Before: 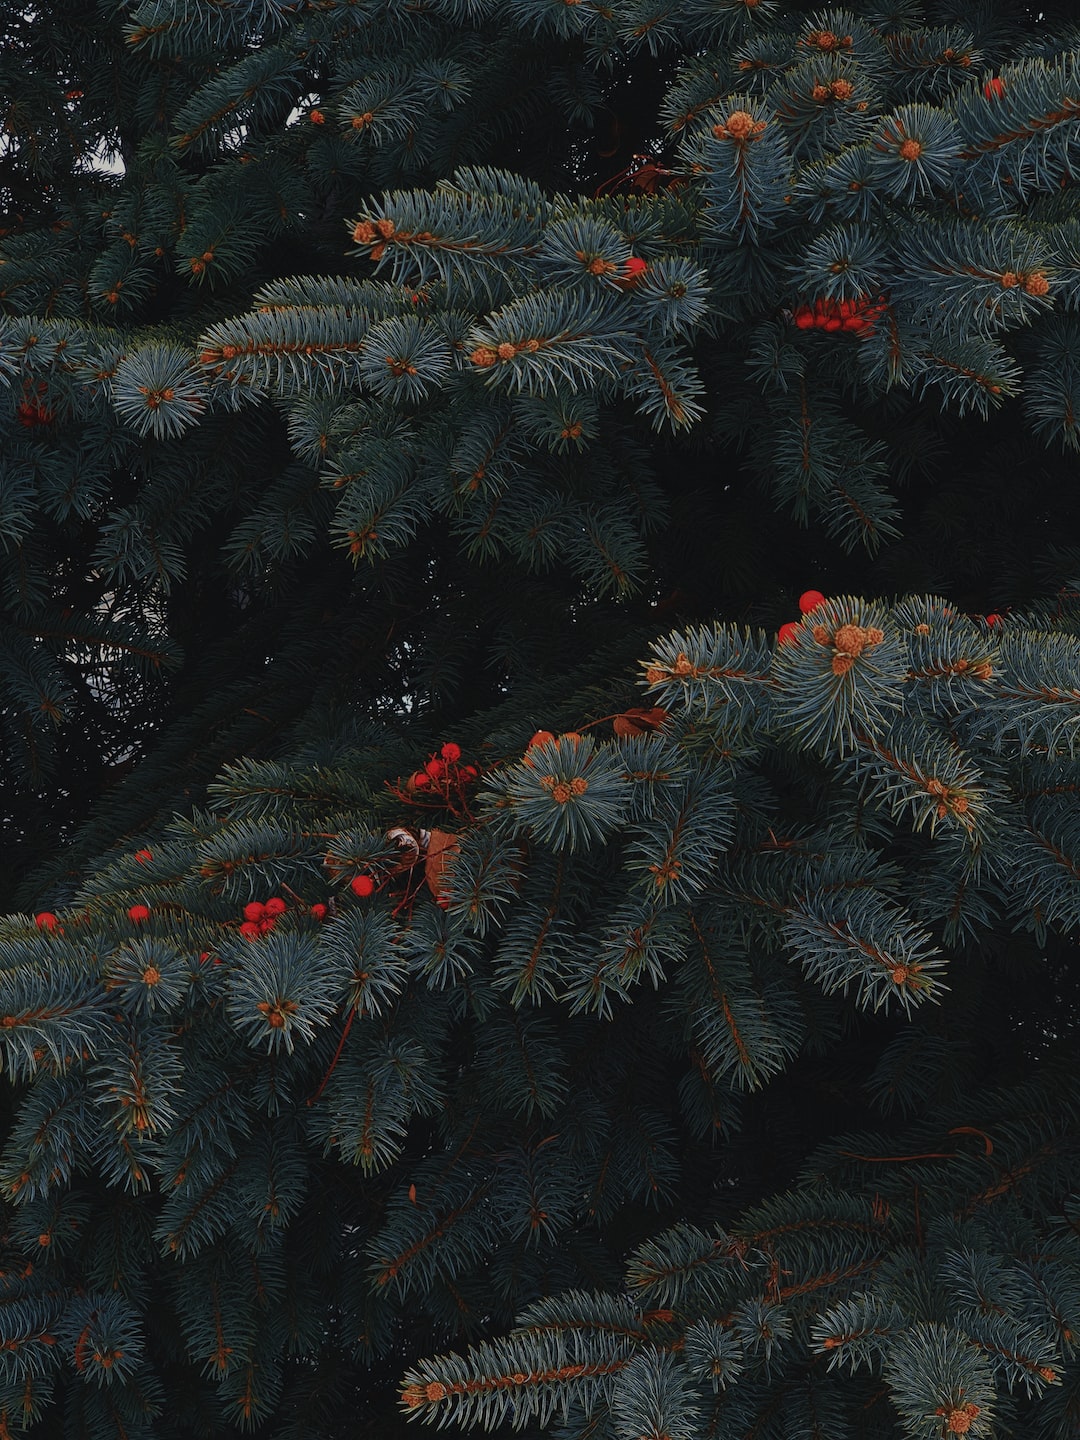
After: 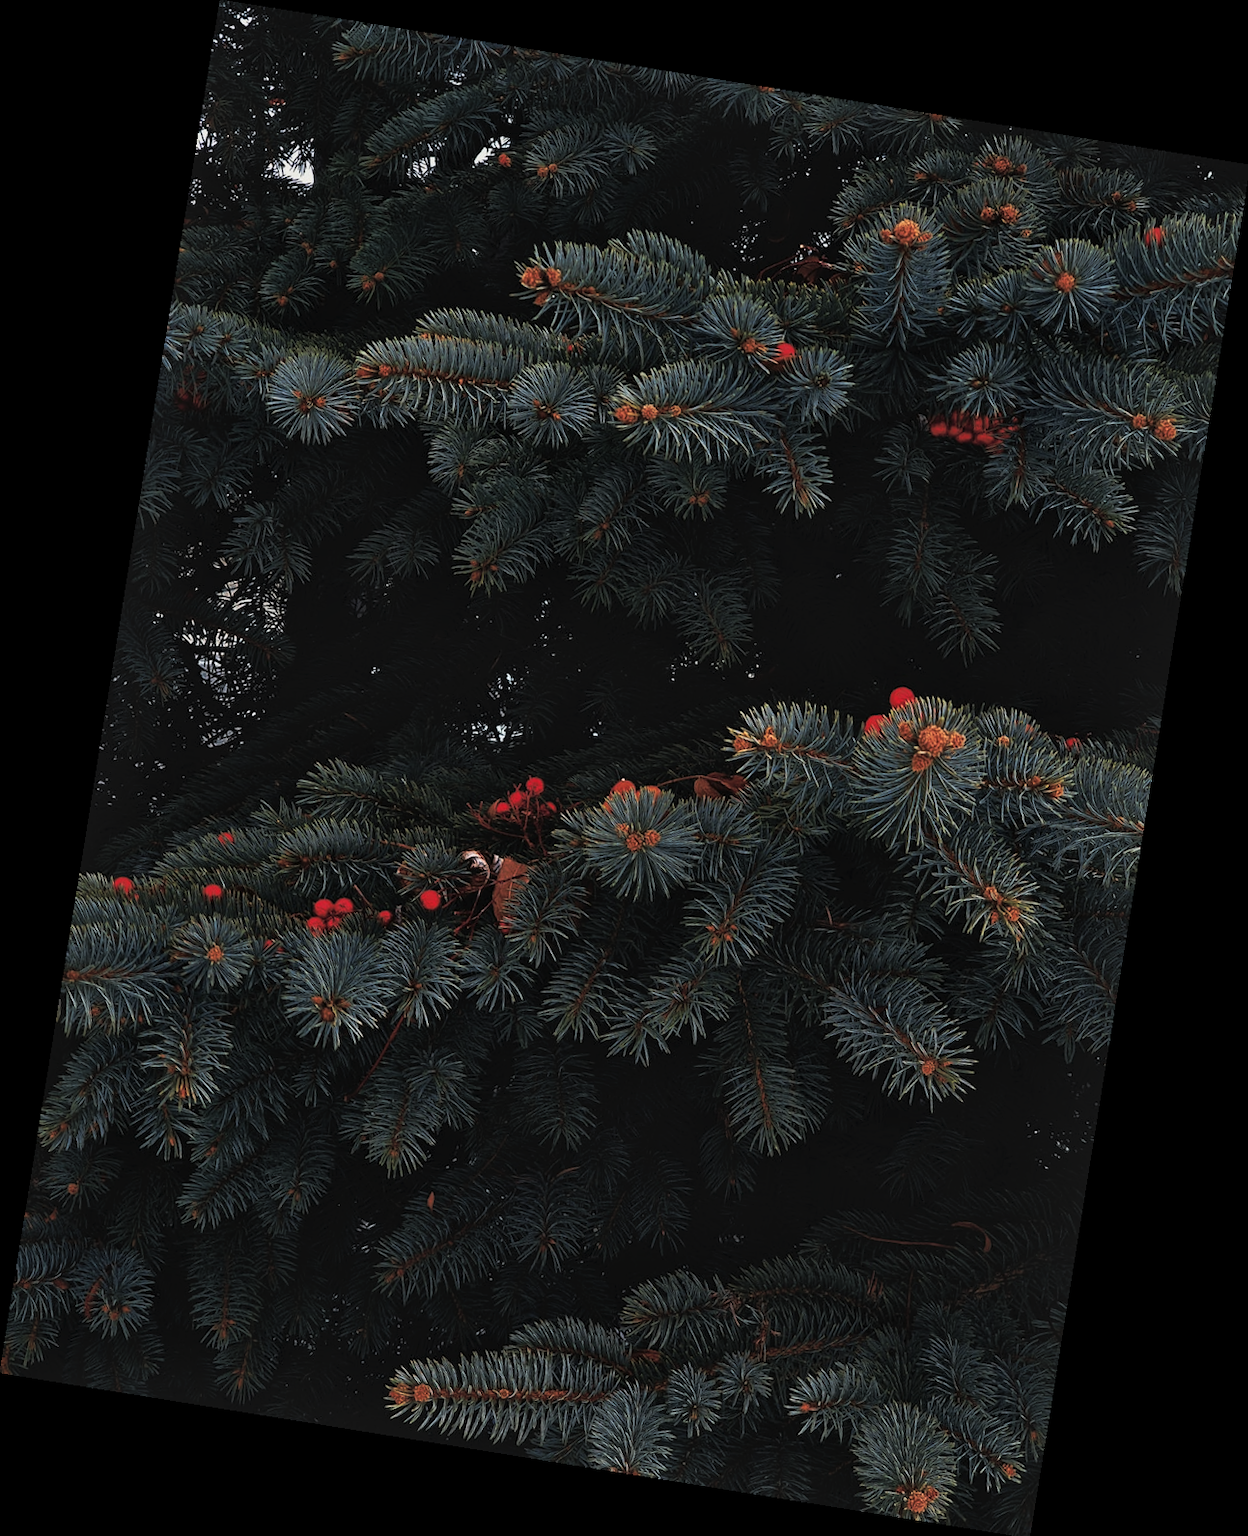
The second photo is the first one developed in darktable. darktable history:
rotate and perspective: rotation 9.12°, automatic cropping off
global tonemap: drago (1, 100), detail 1
tone curve: curves: ch0 [(0, 0) (0.003, 0.006) (0.011, 0.011) (0.025, 0.02) (0.044, 0.032) (0.069, 0.035) (0.1, 0.046) (0.136, 0.063) (0.177, 0.089) (0.224, 0.12) (0.277, 0.16) (0.335, 0.206) (0.399, 0.268) (0.468, 0.359) (0.543, 0.466) (0.623, 0.582) (0.709, 0.722) (0.801, 0.808) (0.898, 0.886) (1, 1)], preserve colors none
